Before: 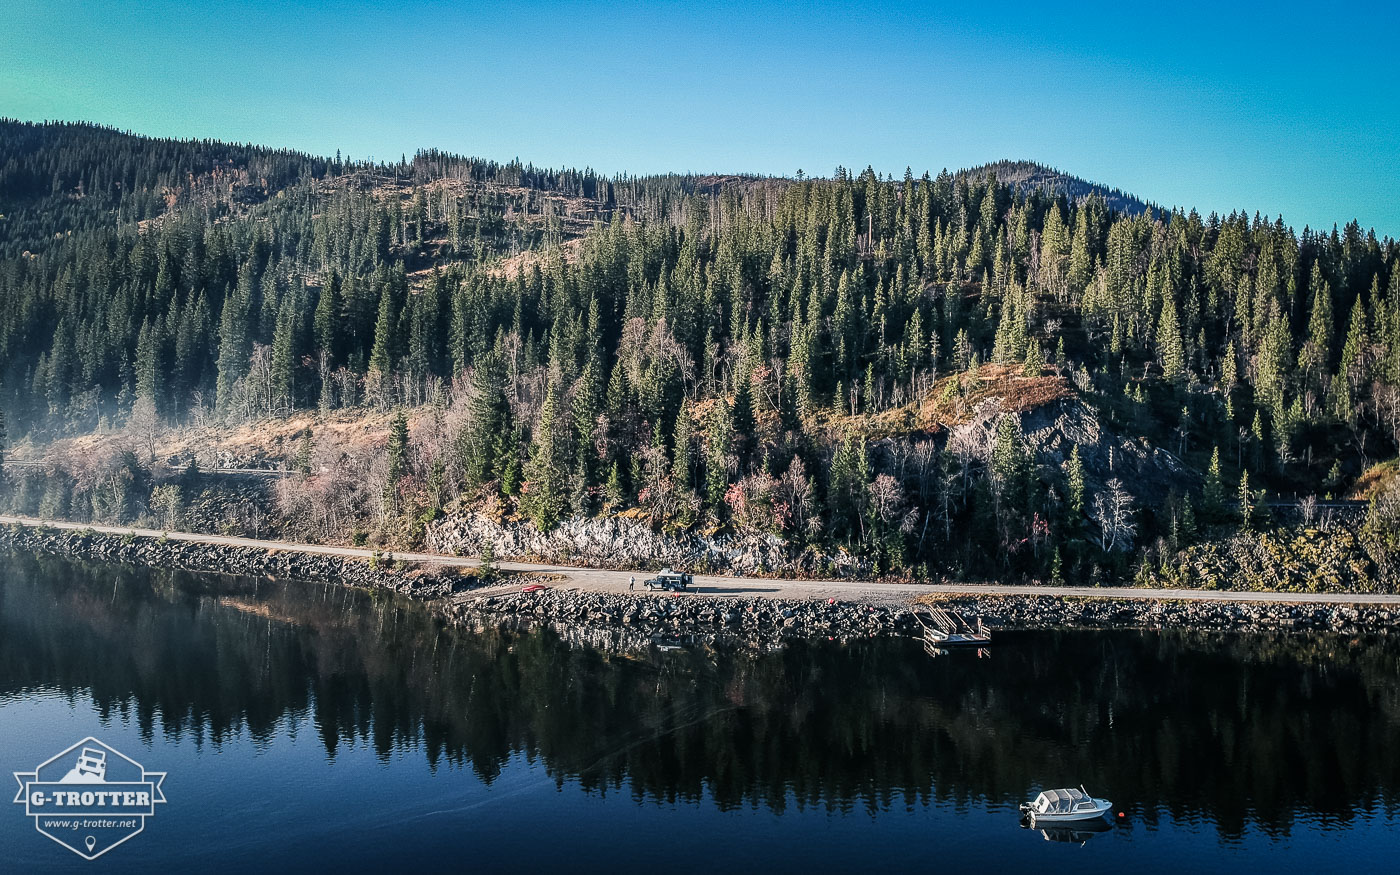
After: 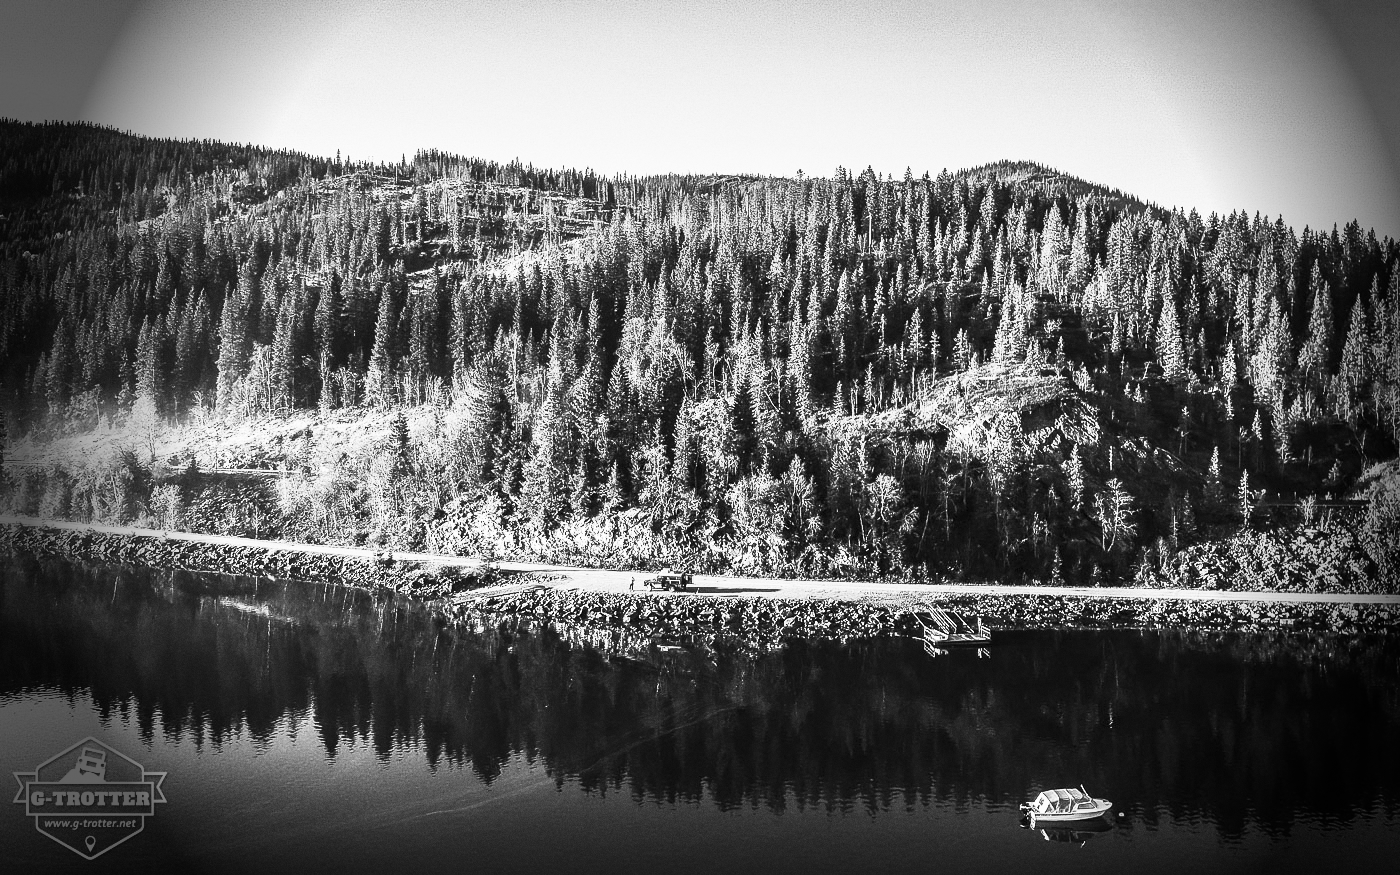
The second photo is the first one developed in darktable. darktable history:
vignetting: fall-off start 76.42%, fall-off radius 27.36%, brightness -0.872, center (0.037, -0.09), width/height ratio 0.971
contrast brightness saturation: contrast 0.53, brightness 0.47, saturation -1
grain: coarseness 0.09 ISO
